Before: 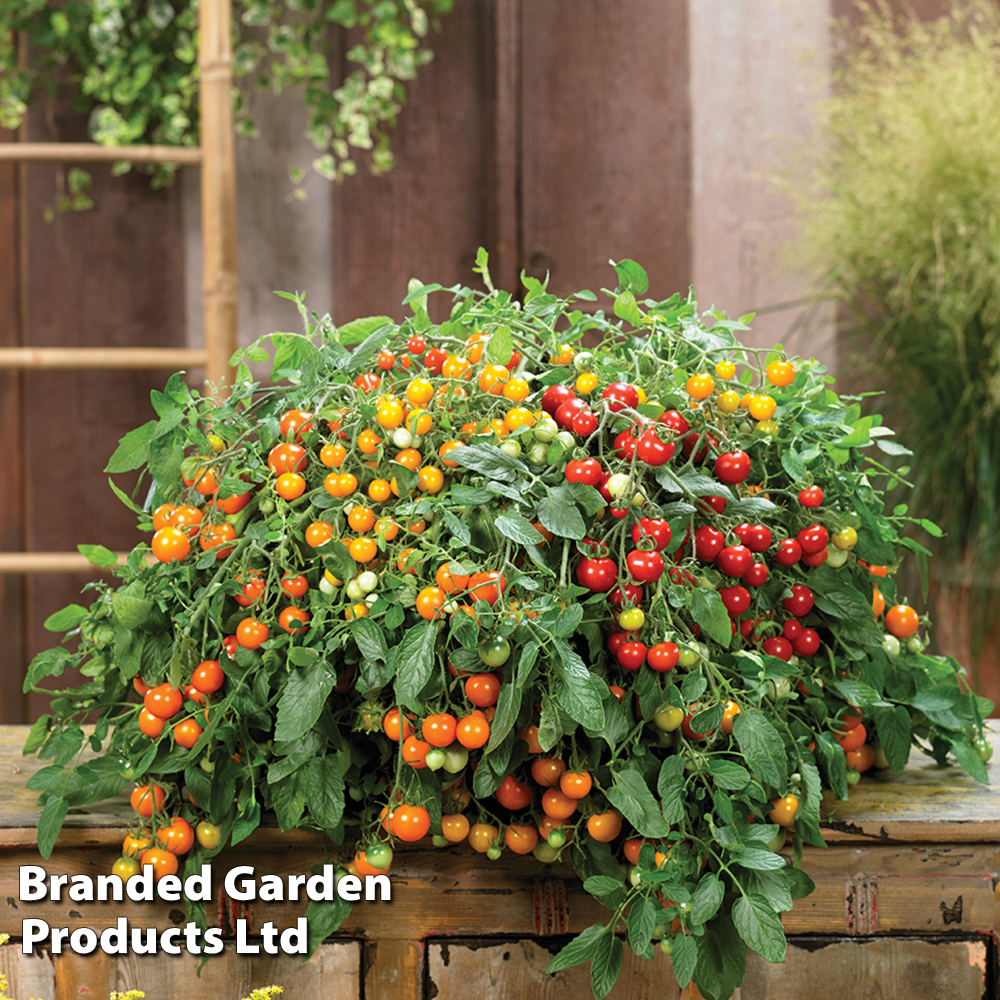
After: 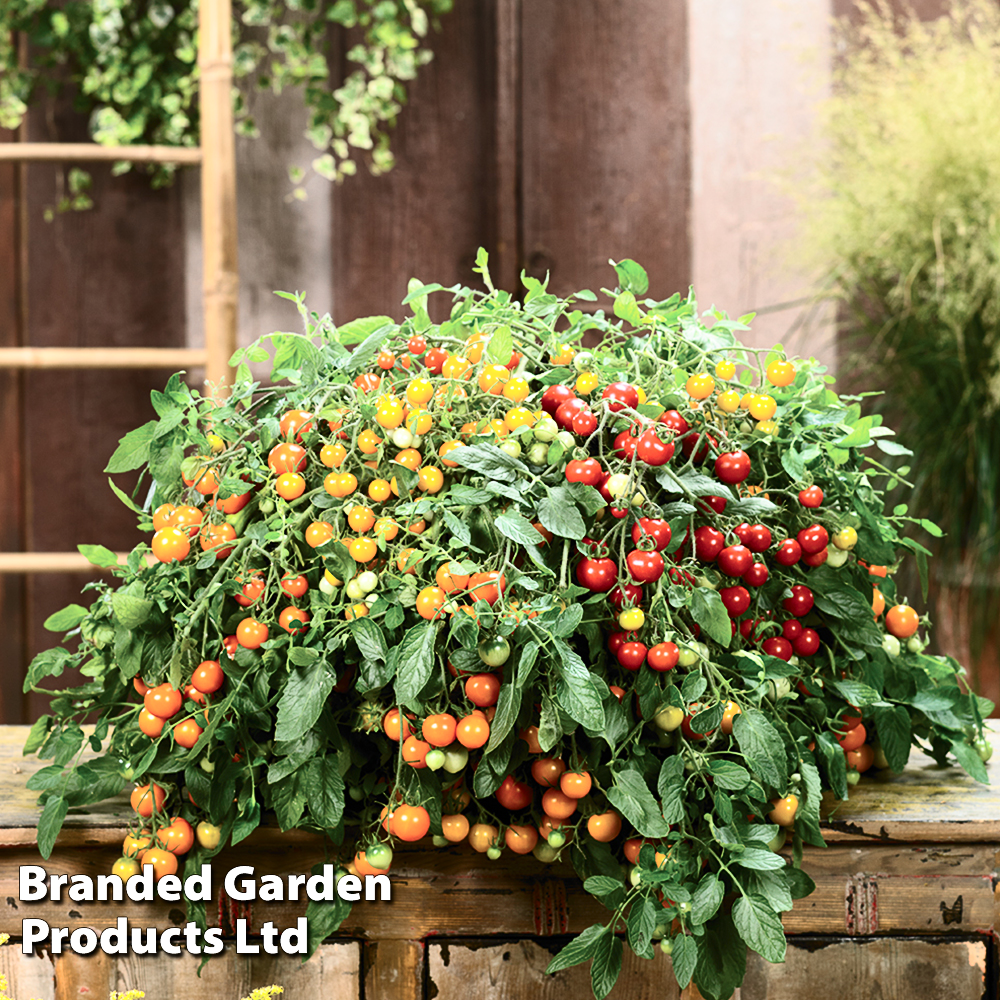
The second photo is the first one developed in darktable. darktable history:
contrast brightness saturation: contrast 0.374, brightness 0.11
